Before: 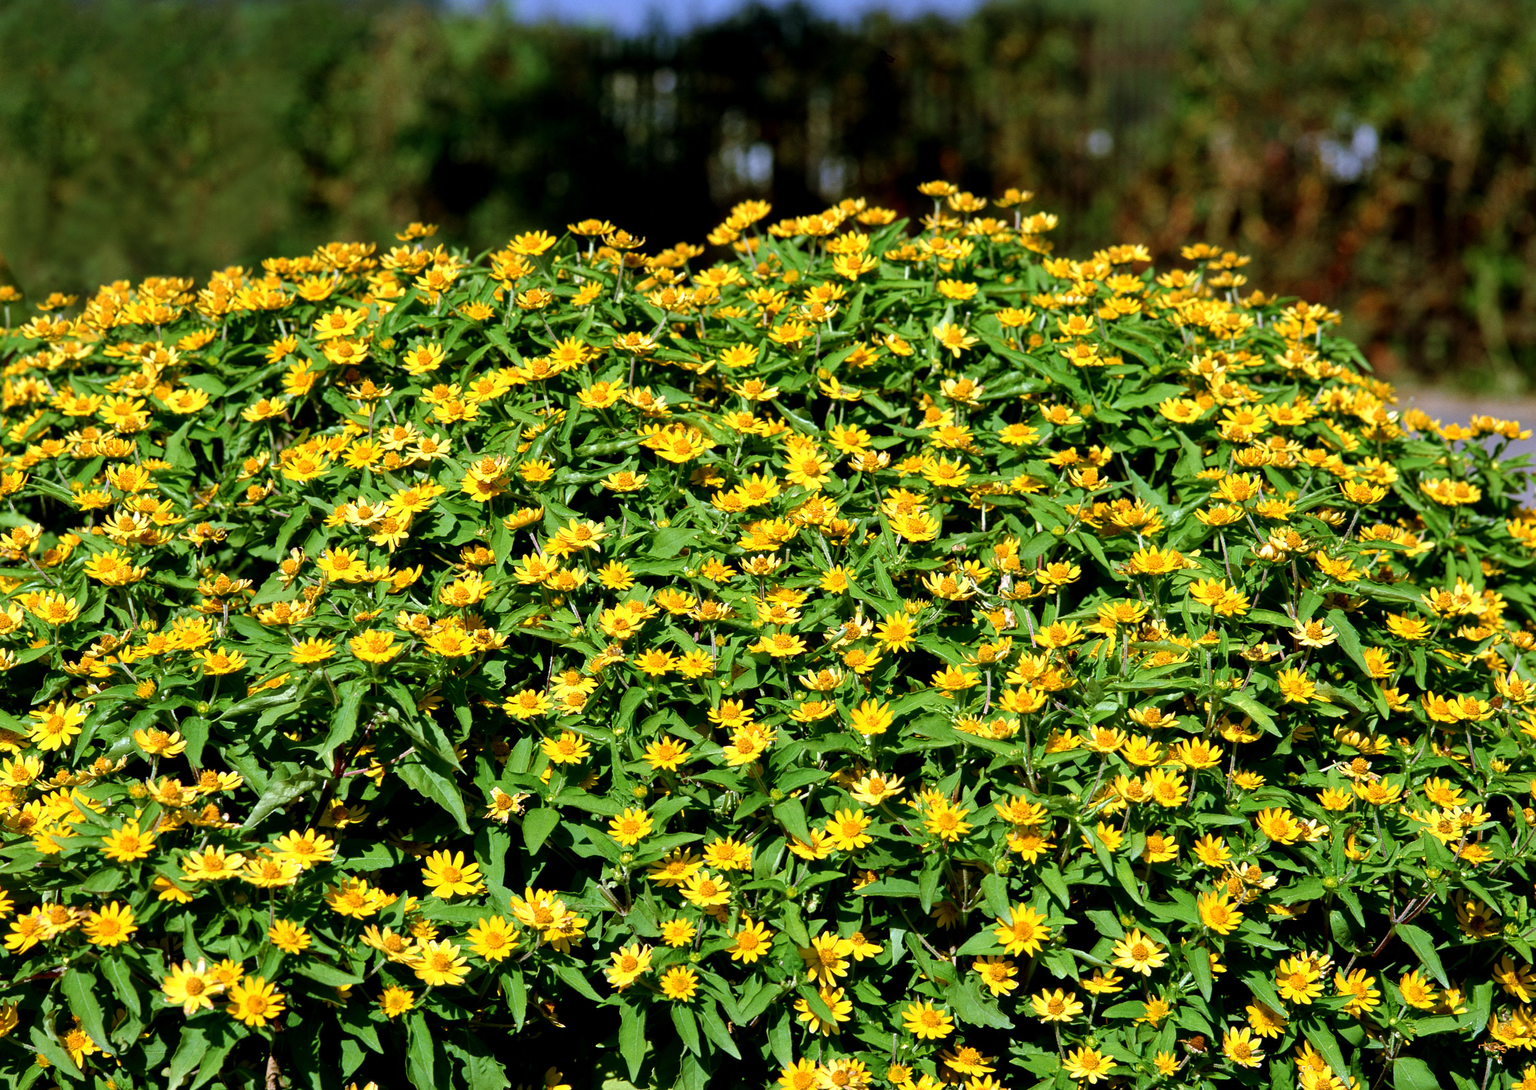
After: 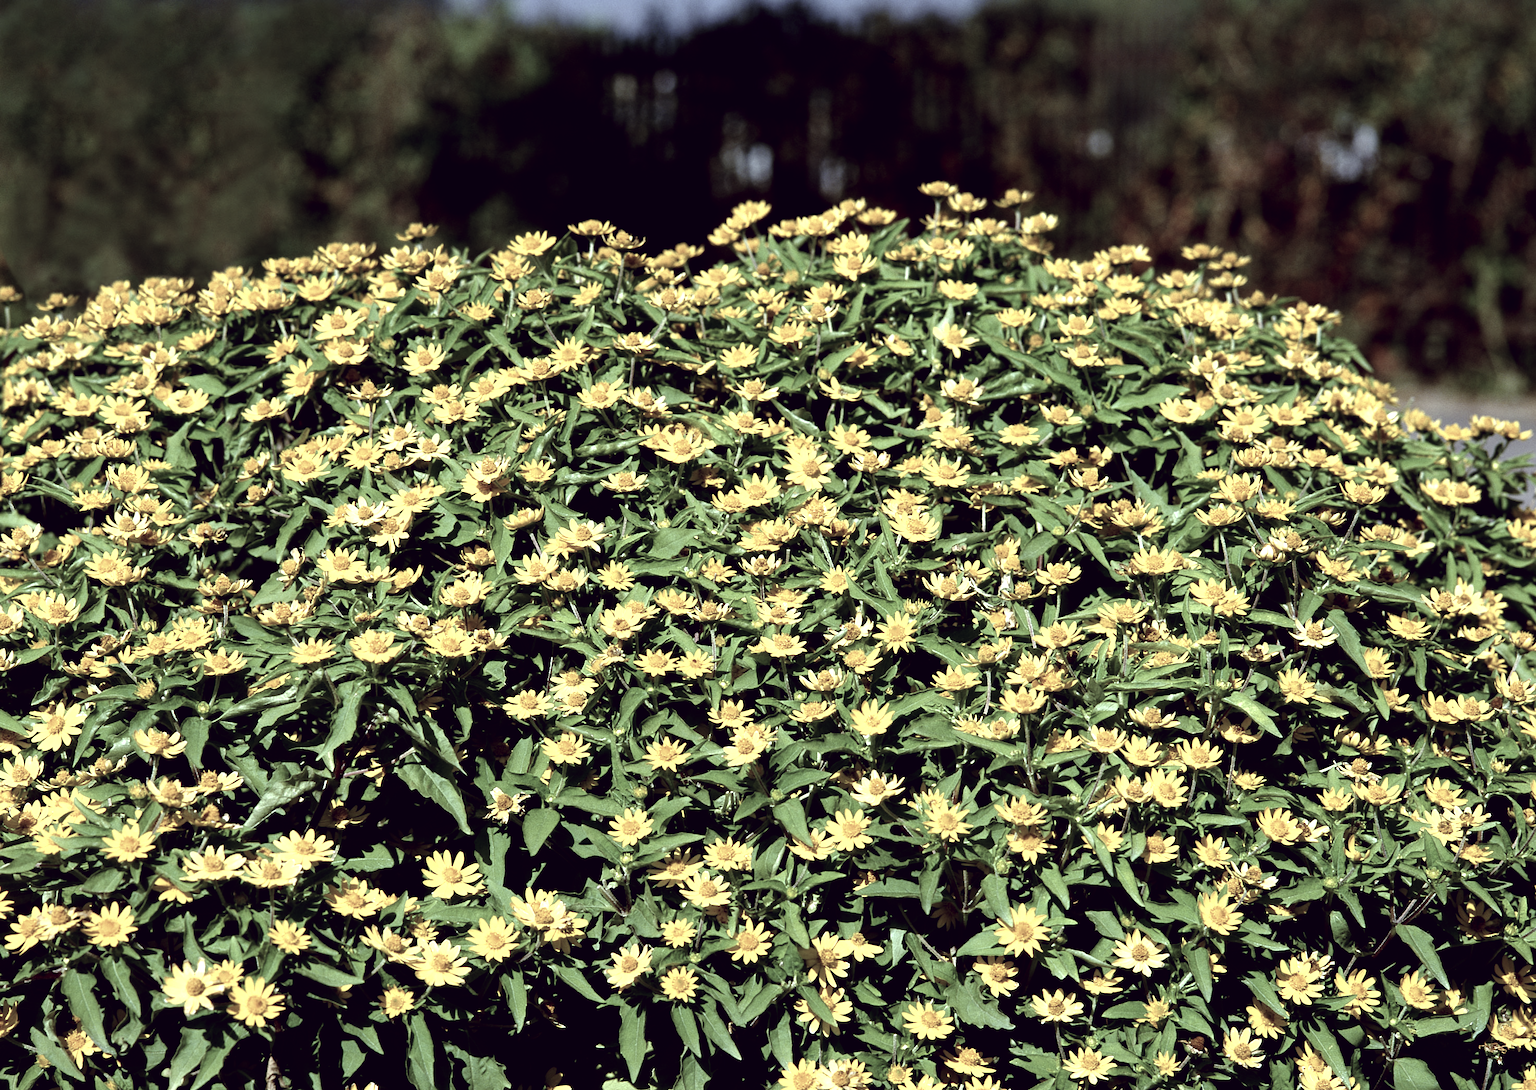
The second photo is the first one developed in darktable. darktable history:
exposure: compensate exposure bias true, compensate highlight preservation false
color correction: highlights a* -20.31, highlights b* 20.81, shadows a* 20.01, shadows b* -20.48, saturation 0.374
contrast brightness saturation: contrast 0.07, brightness -0.146, saturation 0.11
tone equalizer: -8 EV -0.455 EV, -7 EV -0.391 EV, -6 EV -0.314 EV, -5 EV -0.202 EV, -3 EV 0.231 EV, -2 EV 0.33 EV, -1 EV 0.408 EV, +0 EV 0.444 EV
